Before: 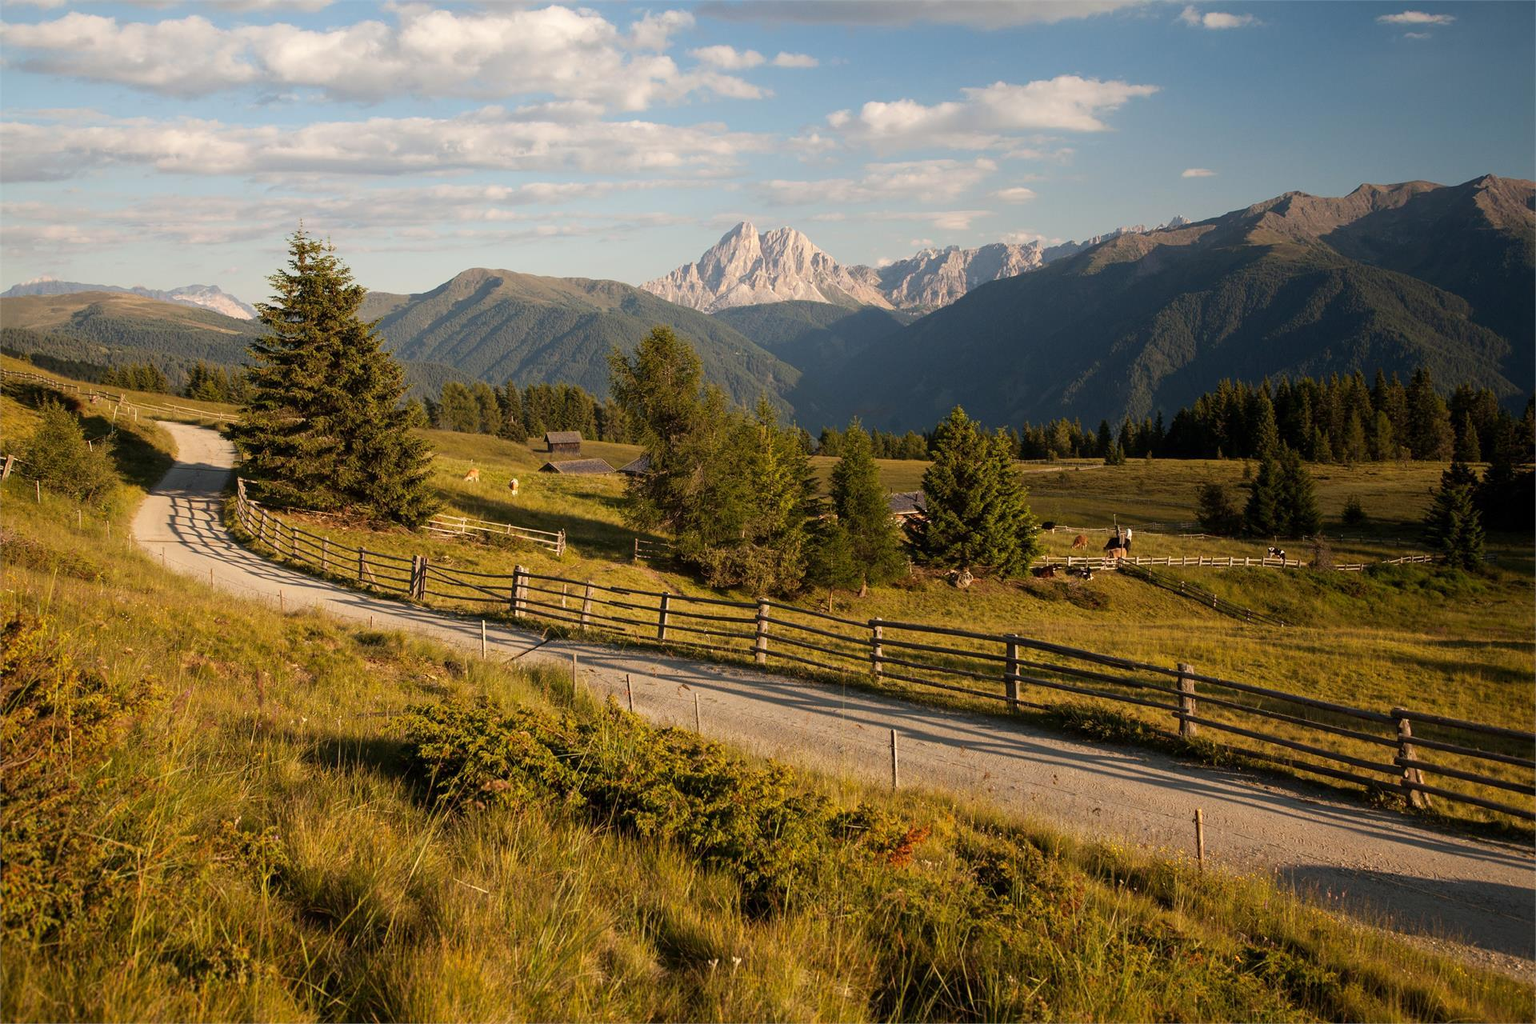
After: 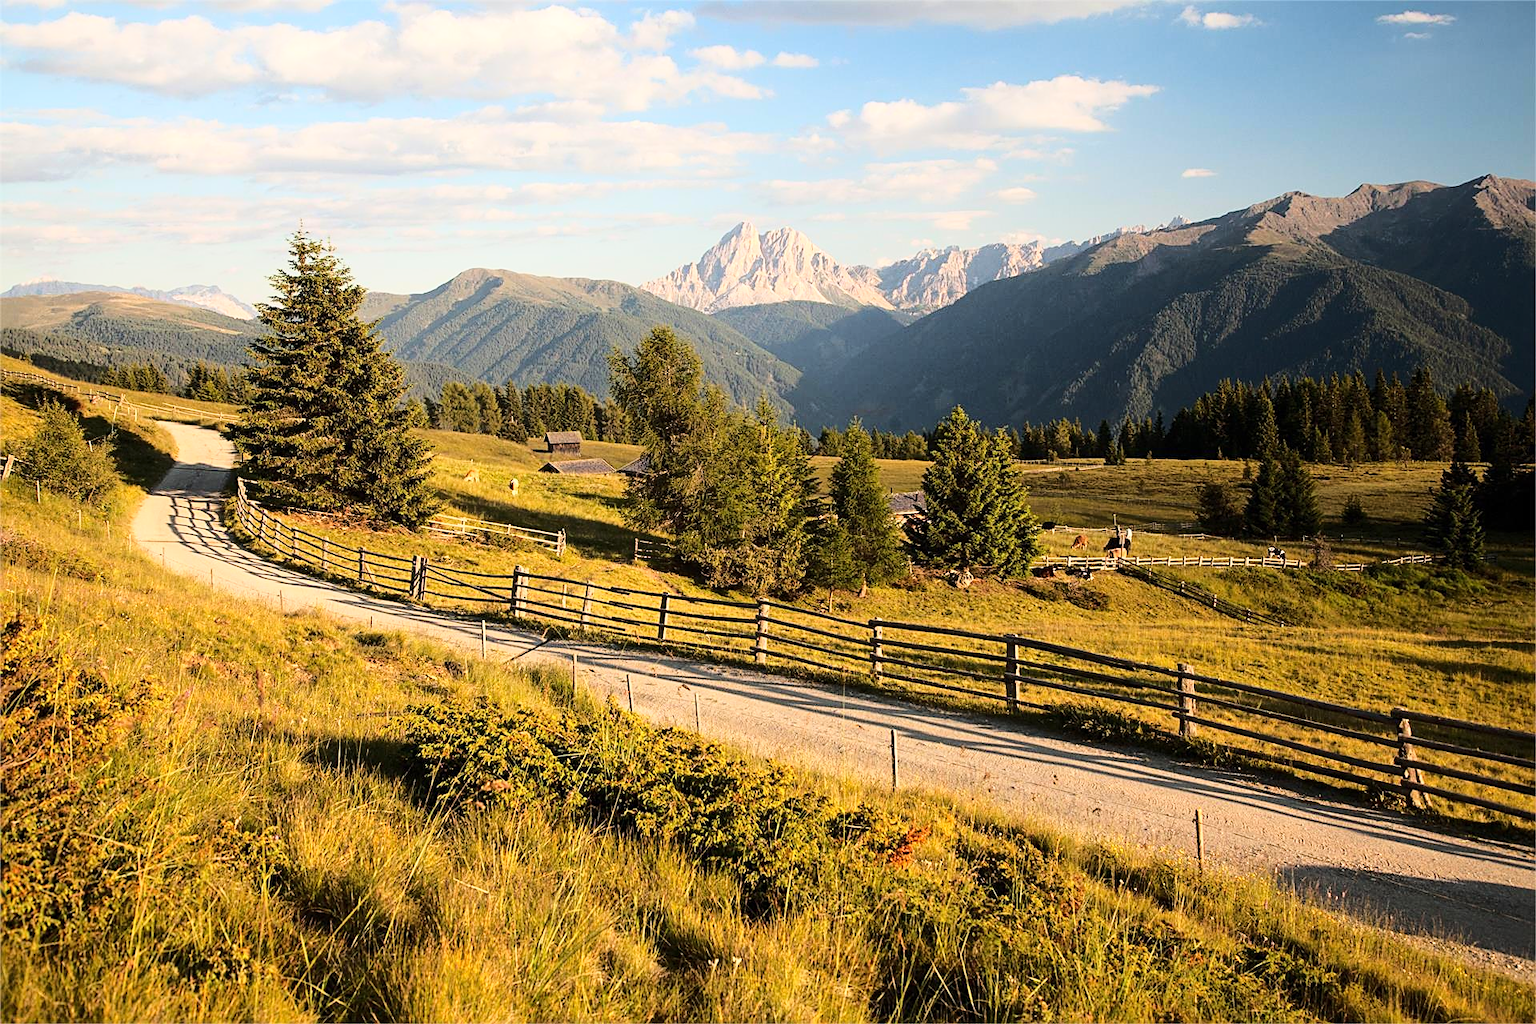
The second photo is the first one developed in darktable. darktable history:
base curve: curves: ch0 [(0, 0) (0.032, 0.037) (0.105, 0.228) (0.435, 0.76) (0.856, 0.983) (1, 1)]
sharpen: amount 0.55
